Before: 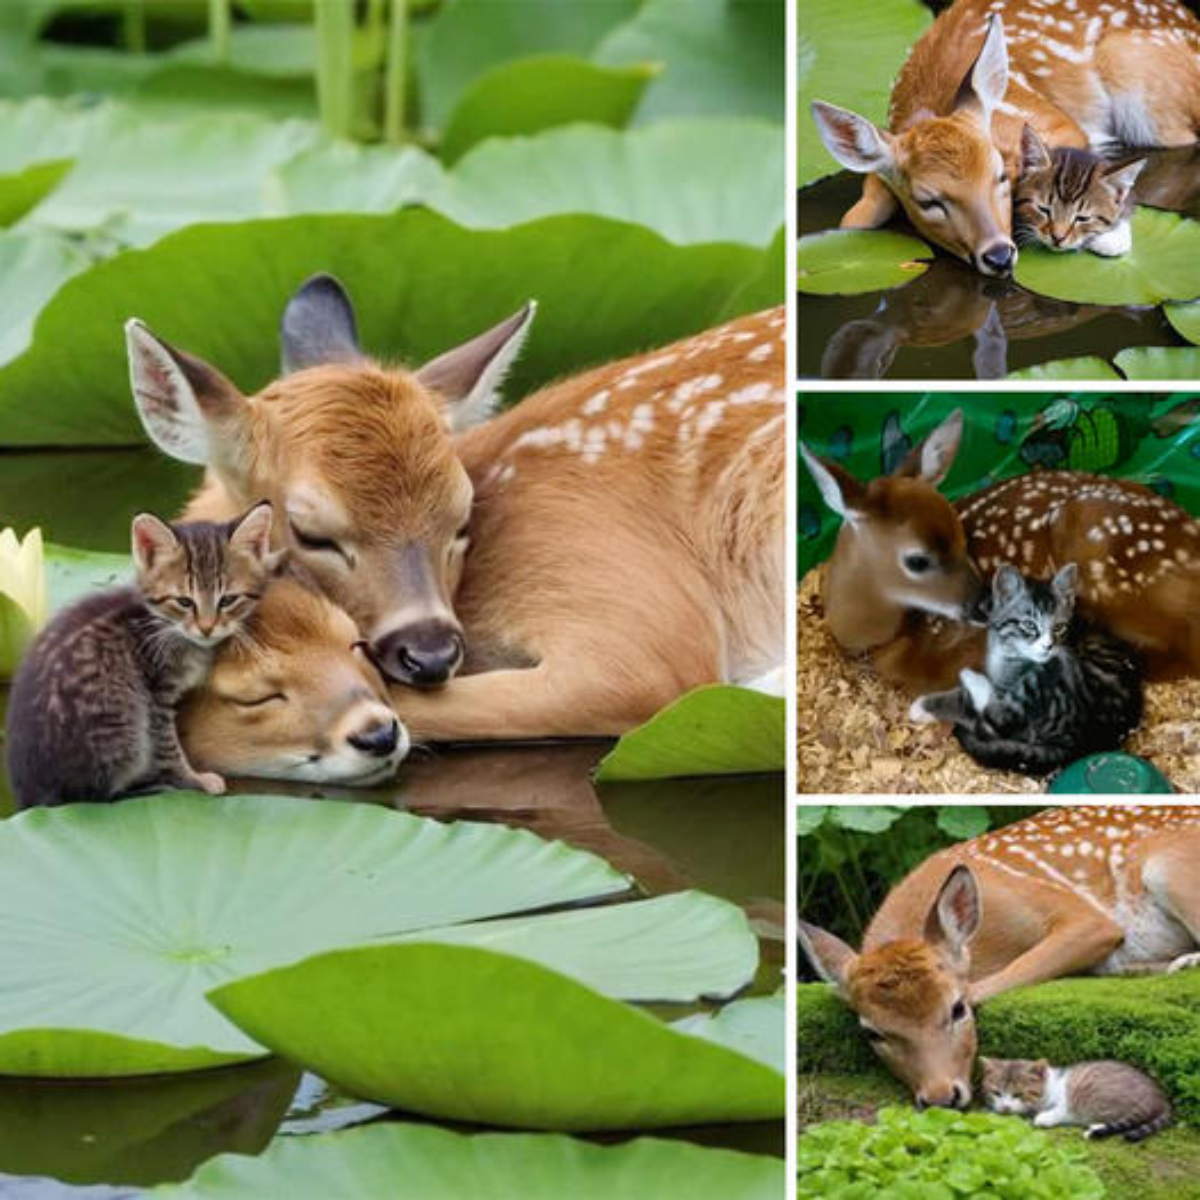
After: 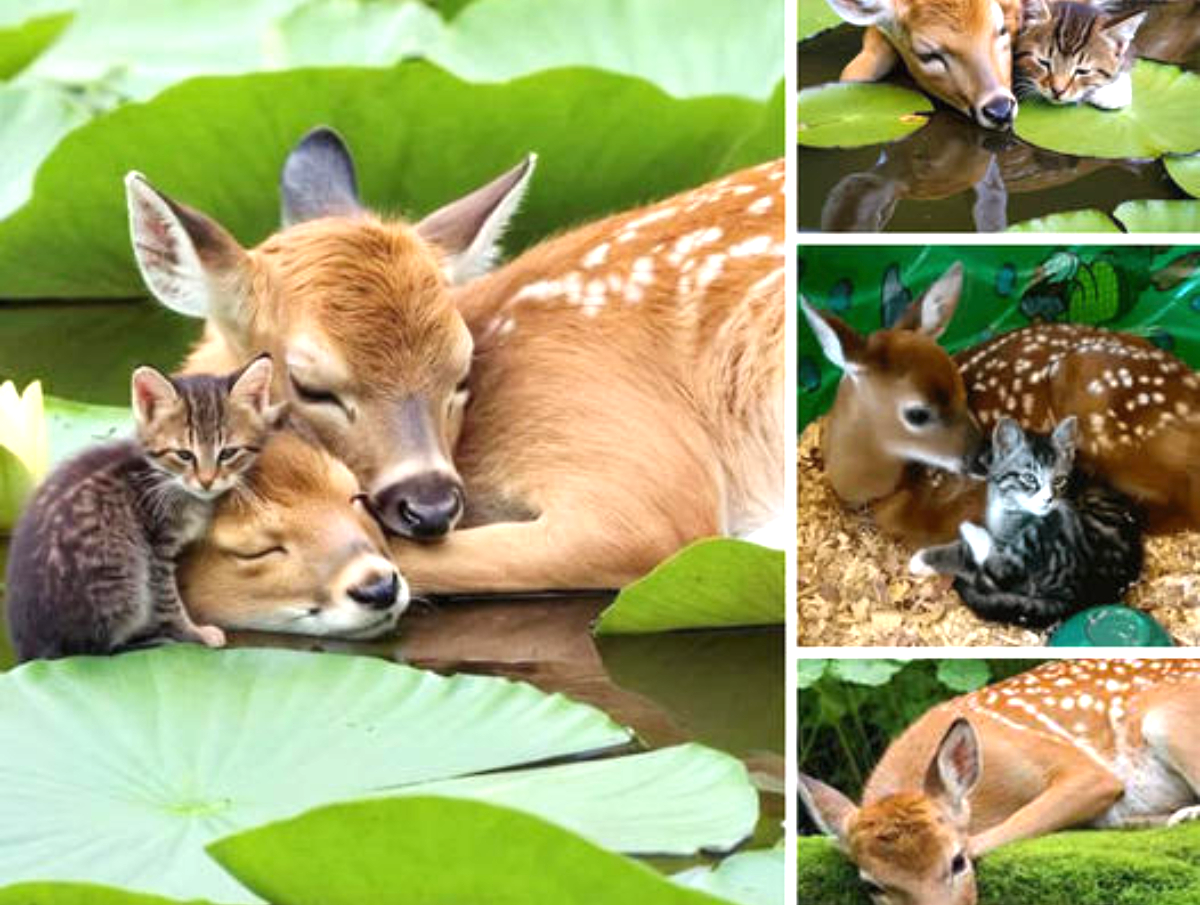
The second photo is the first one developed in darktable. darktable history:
crop and rotate: top 12.269%, bottom 12.254%
tone equalizer: on, module defaults
exposure: black level correction 0, exposure 0.703 EV, compensate exposure bias true, compensate highlight preservation false
